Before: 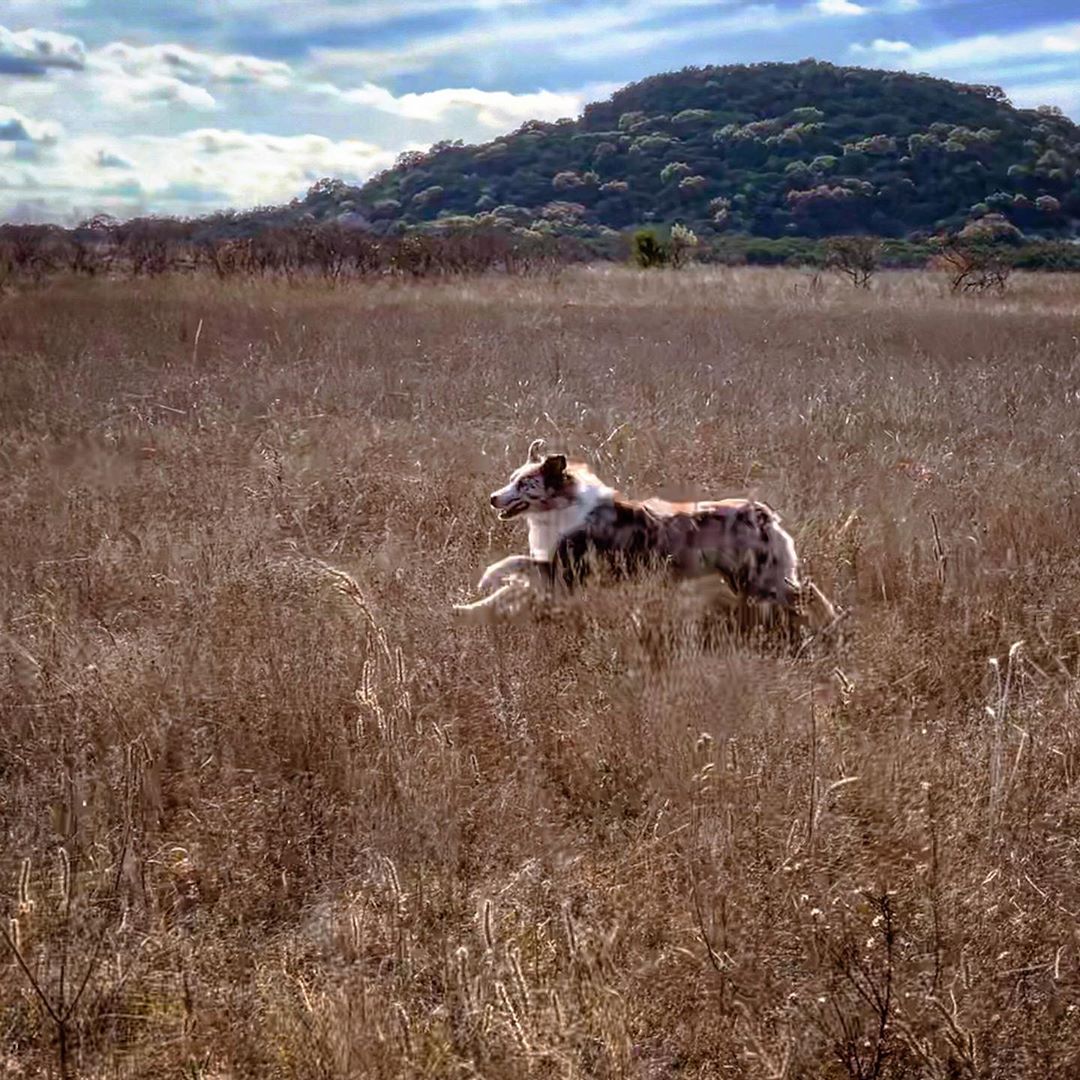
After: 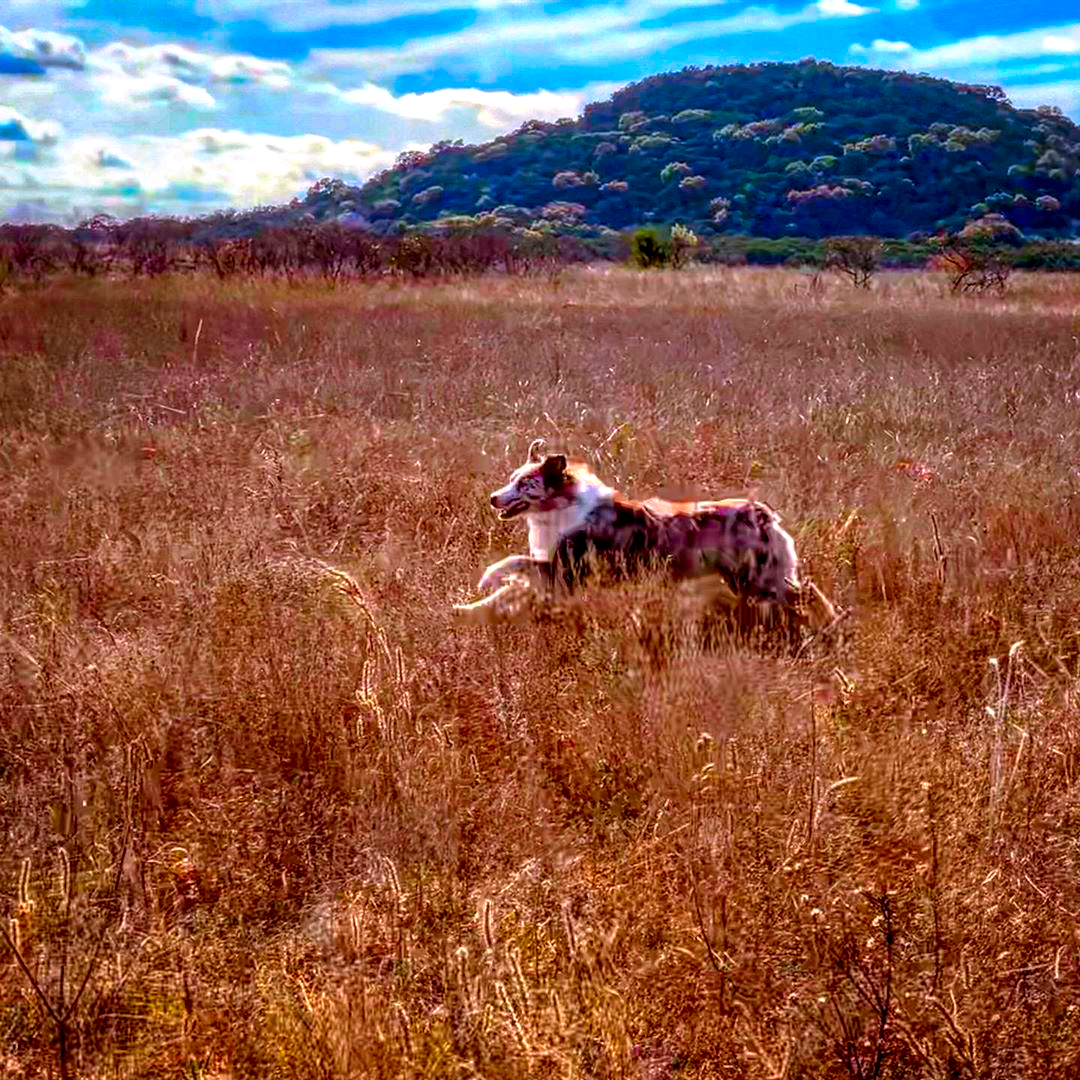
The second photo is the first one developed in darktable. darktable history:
color correction: highlights a* 1.59, highlights b* -1.7, saturation 2.48
local contrast: detail 144%
